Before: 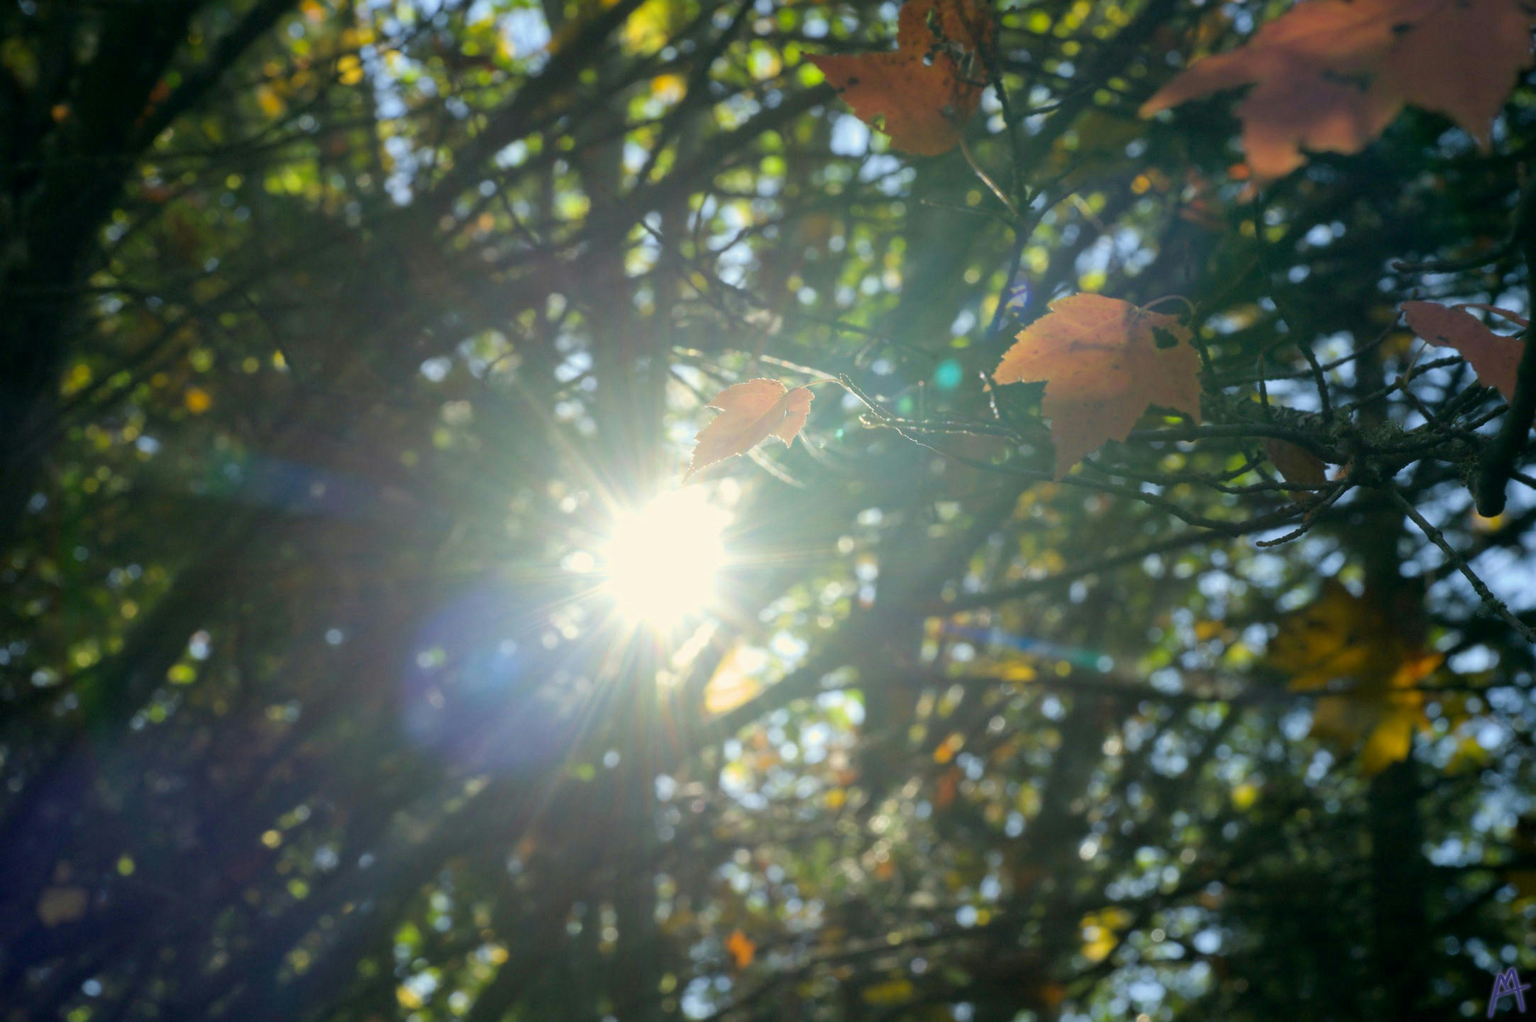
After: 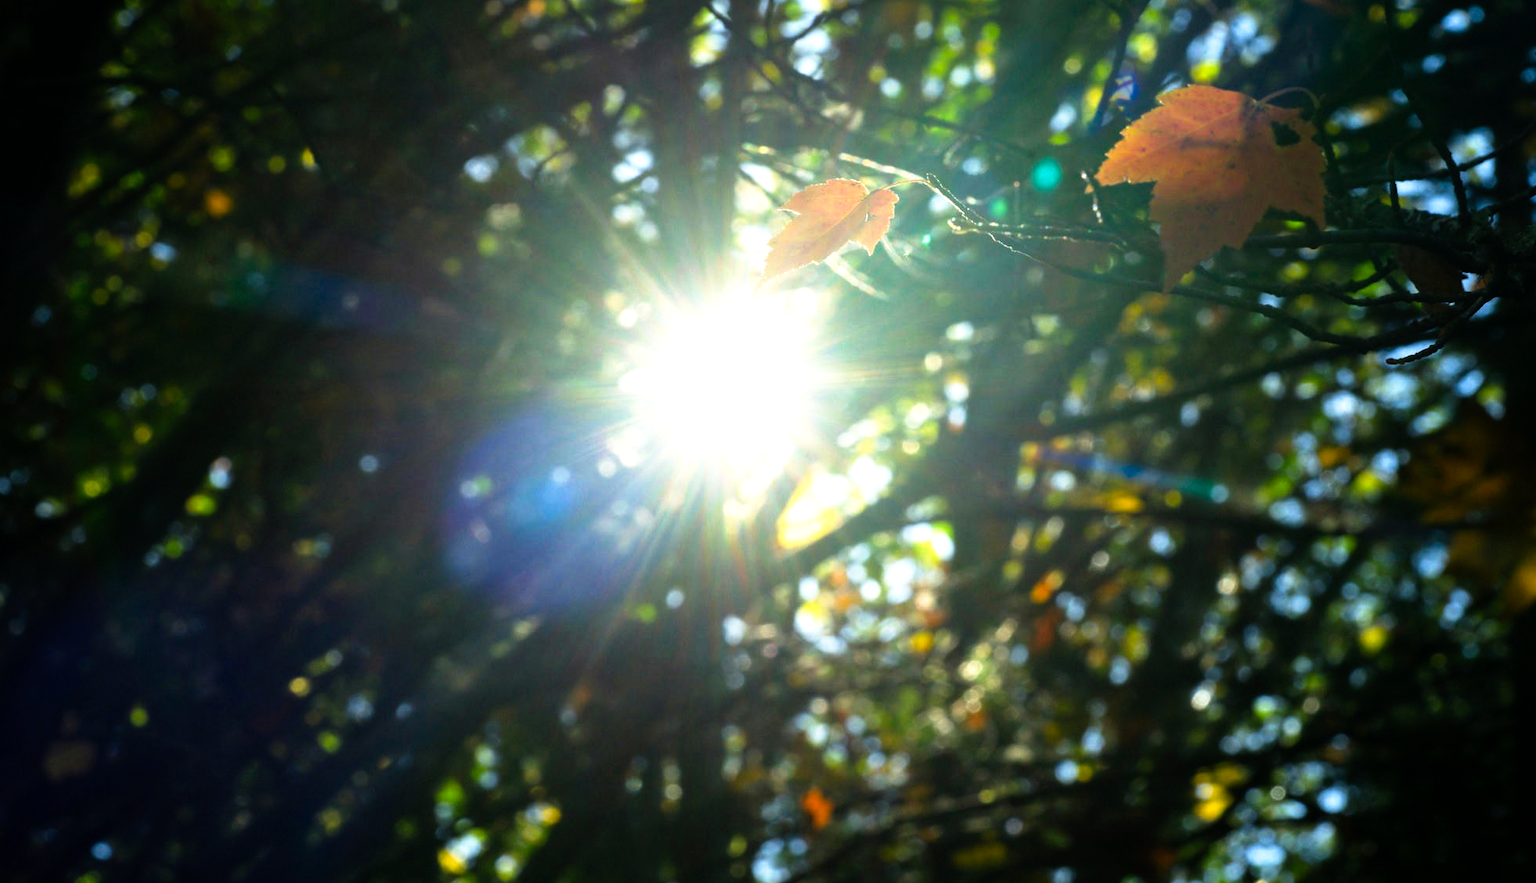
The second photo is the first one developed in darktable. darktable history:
crop: top 21.235%, right 9.336%, bottom 0.34%
tone curve: curves: ch0 [(0, 0) (0.003, 0.001) (0.011, 0.002) (0.025, 0.002) (0.044, 0.006) (0.069, 0.01) (0.1, 0.017) (0.136, 0.023) (0.177, 0.038) (0.224, 0.066) (0.277, 0.118) (0.335, 0.185) (0.399, 0.264) (0.468, 0.365) (0.543, 0.475) (0.623, 0.606) (0.709, 0.759) (0.801, 0.923) (0.898, 0.999) (1, 1)], preserve colors none
